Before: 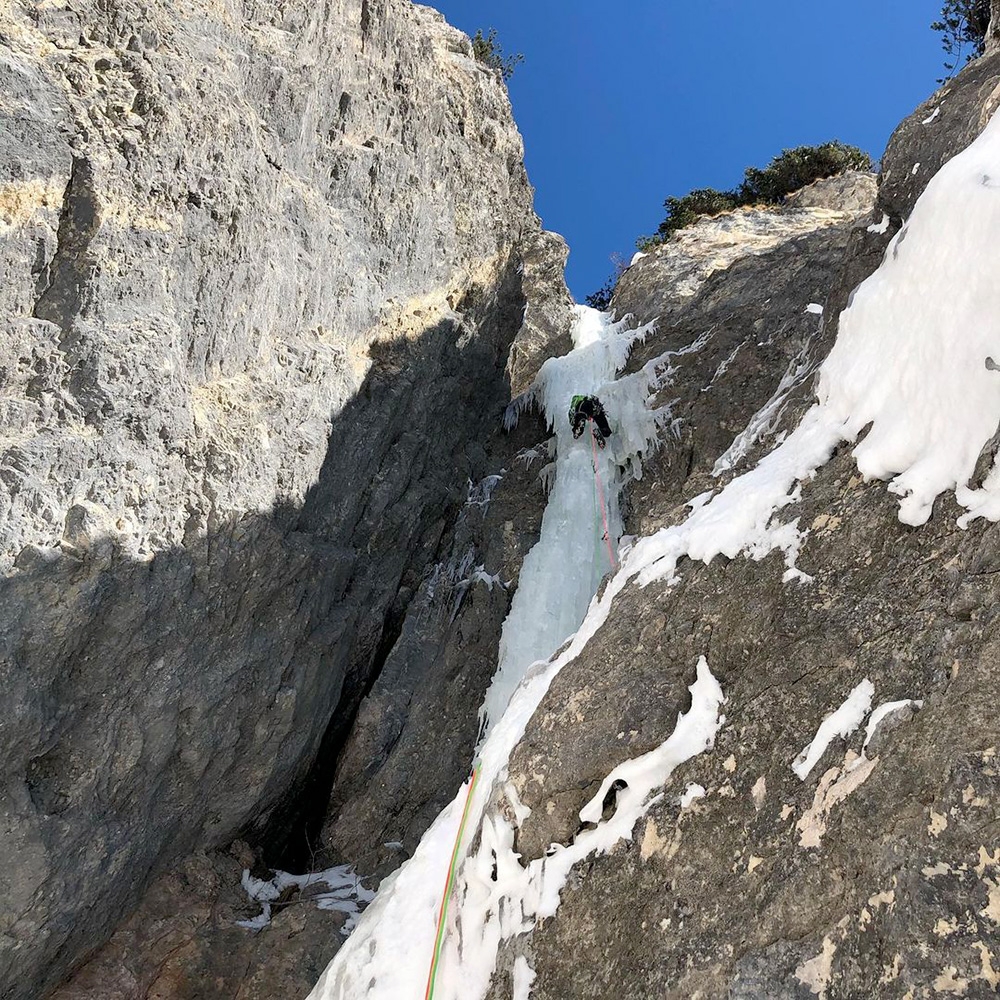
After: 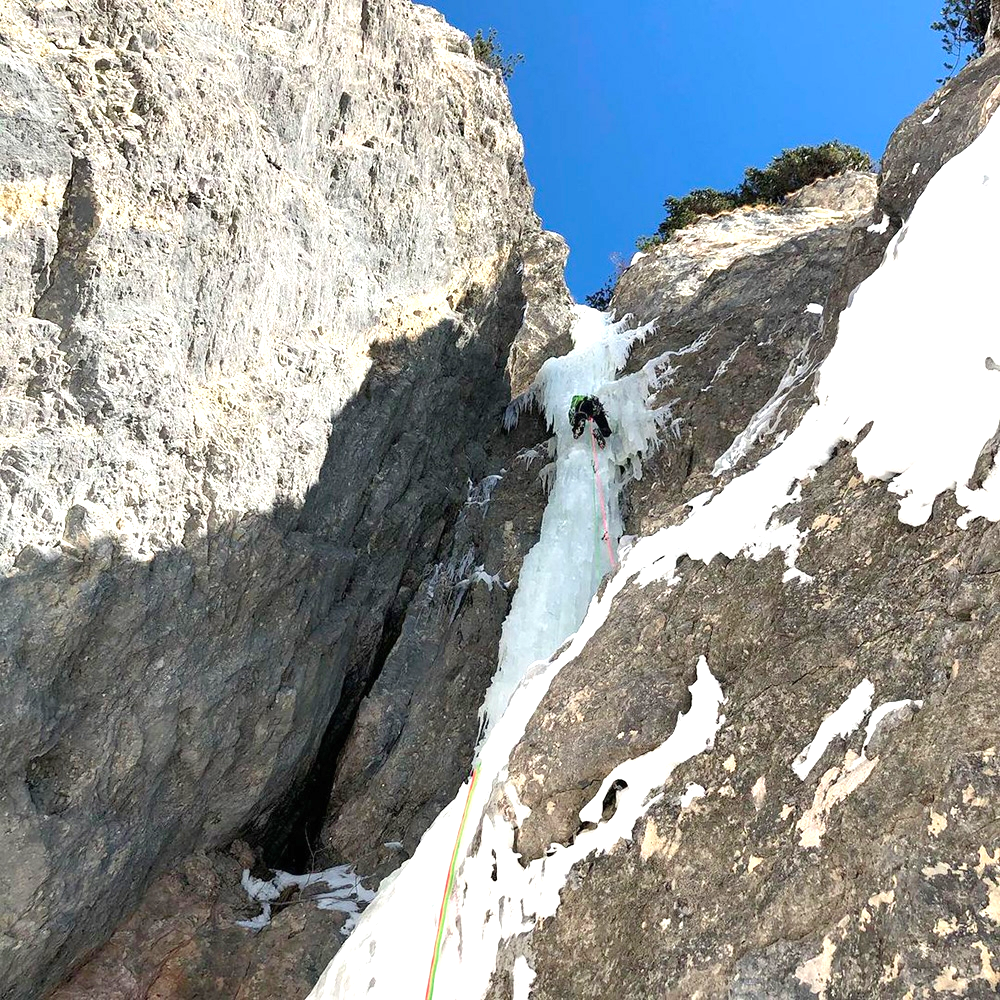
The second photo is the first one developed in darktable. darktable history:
color calibration: output R [0.946, 0.065, -0.013, 0], output G [-0.246, 1.264, -0.017, 0], output B [0.046, -0.098, 1.05, 0], illuminant custom, x 0.344, y 0.359, temperature 5045.54 K
exposure: black level correction 0, exposure 0.7 EV, compensate exposure bias true, compensate highlight preservation false
